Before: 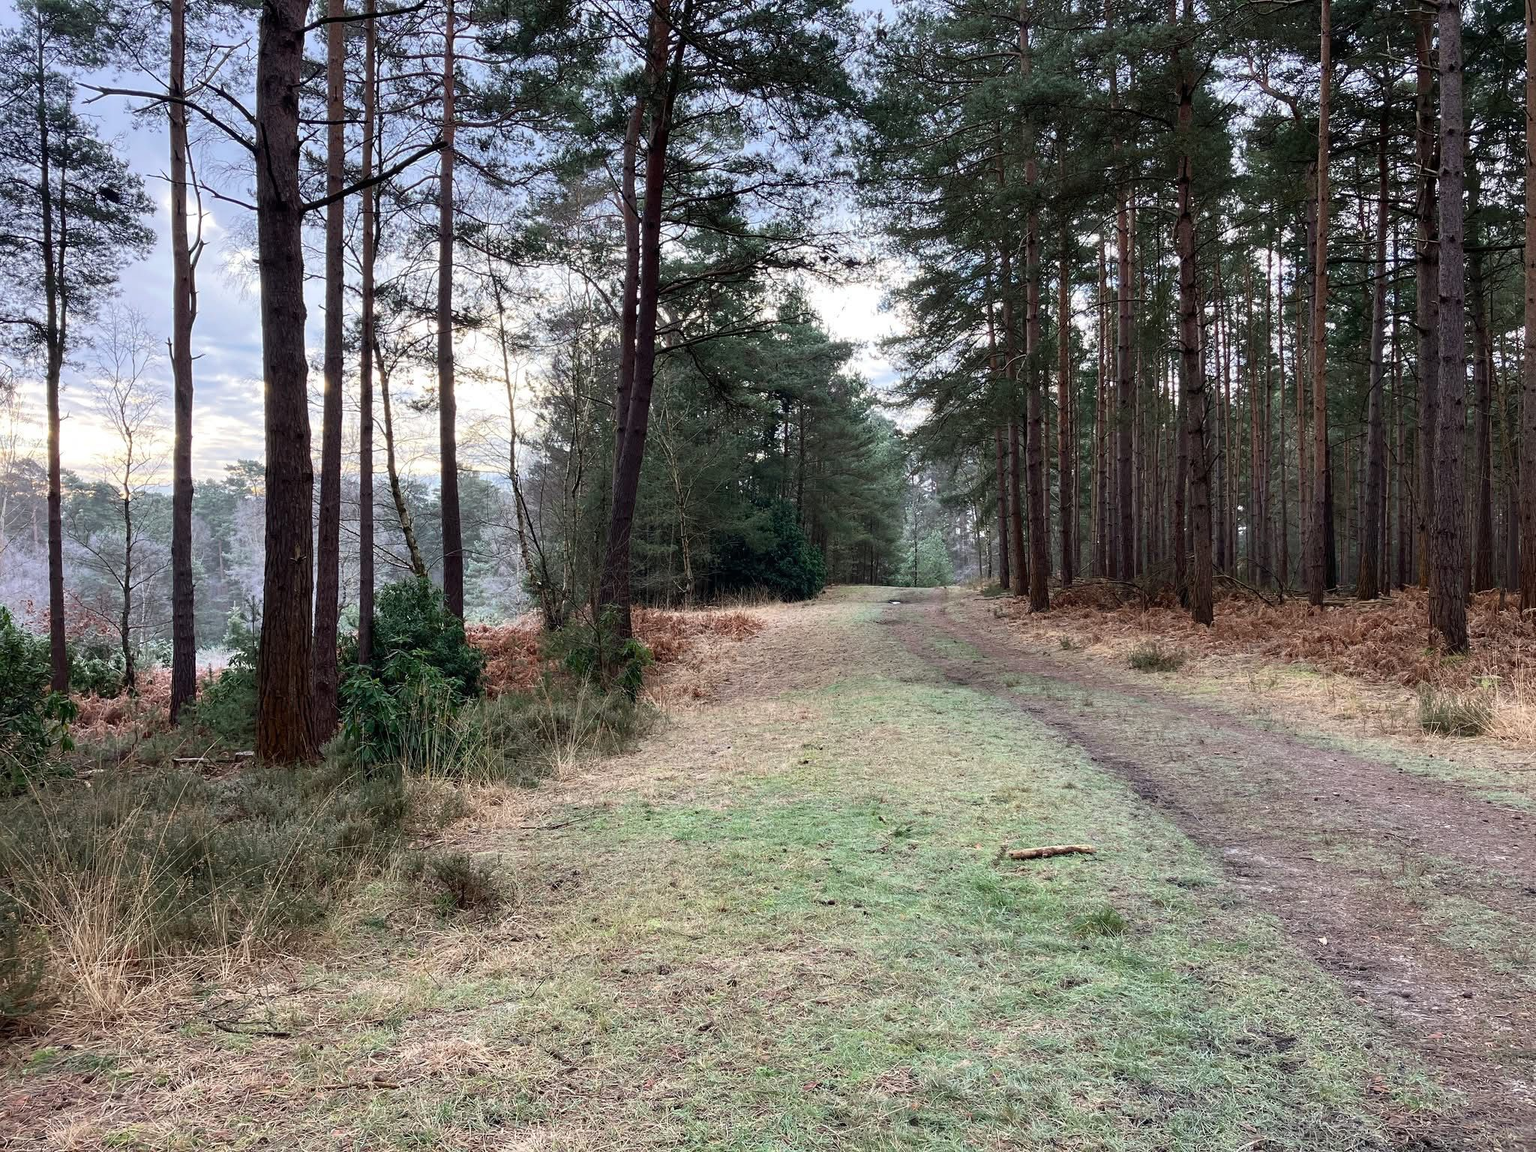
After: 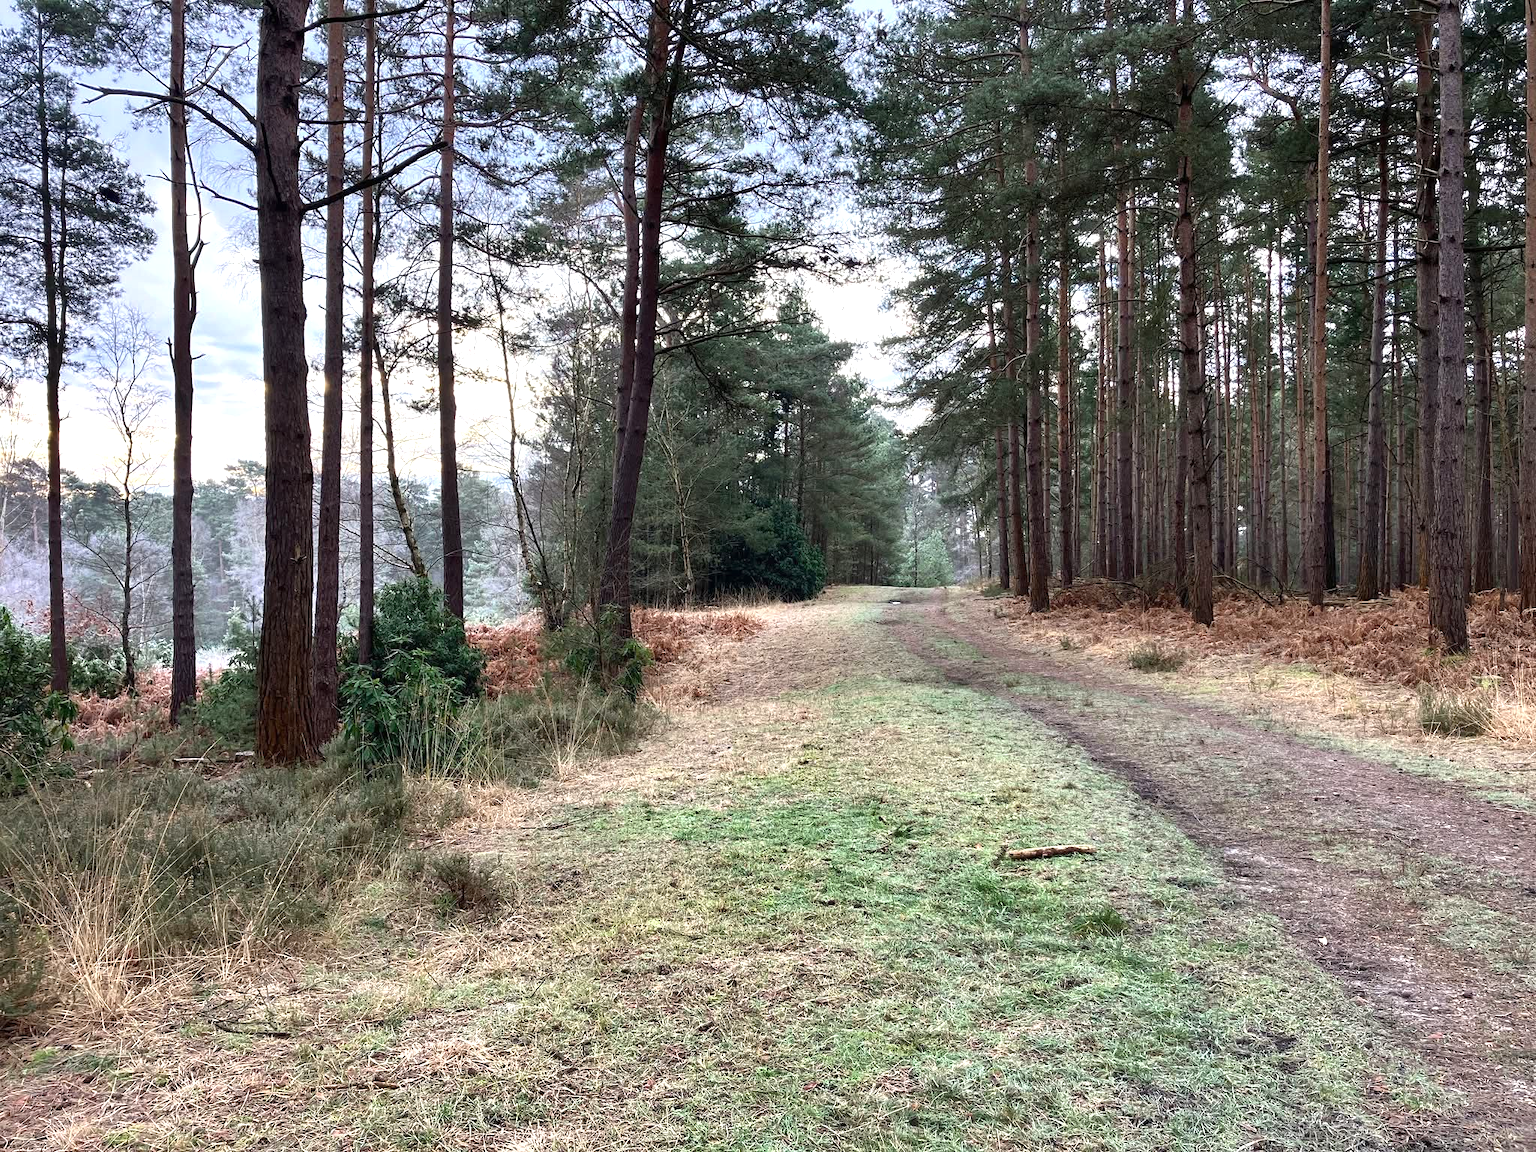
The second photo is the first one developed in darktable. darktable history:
exposure: exposure 0.56 EV, compensate highlight preservation false
shadows and highlights: shadows 30.74, highlights -63.08, shadows color adjustment 97.66%, soften with gaussian
